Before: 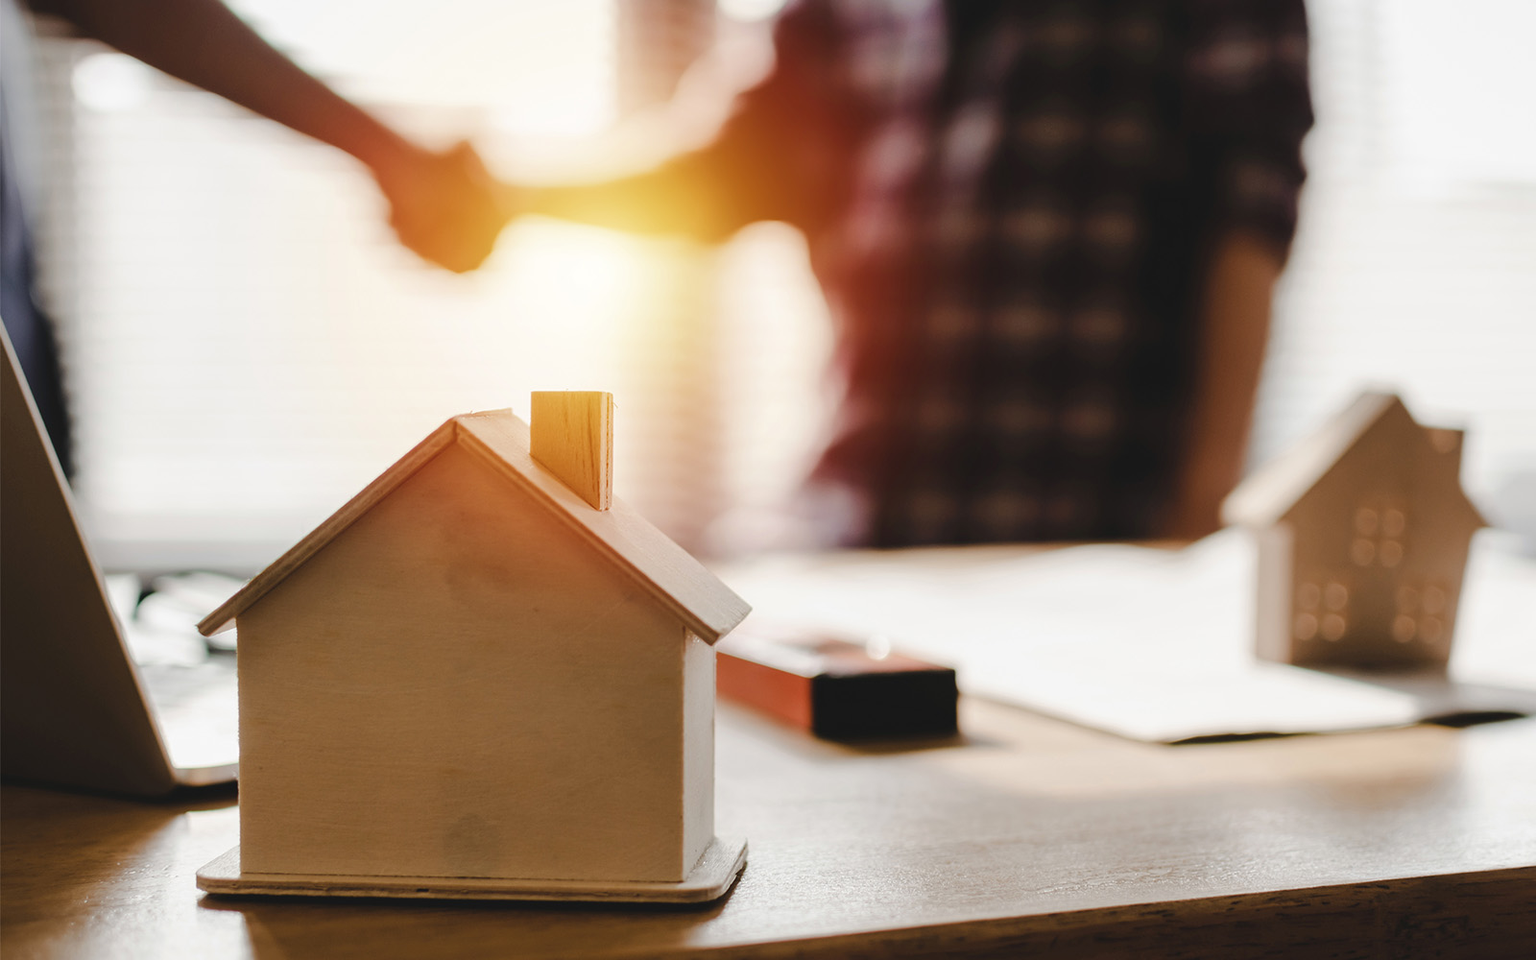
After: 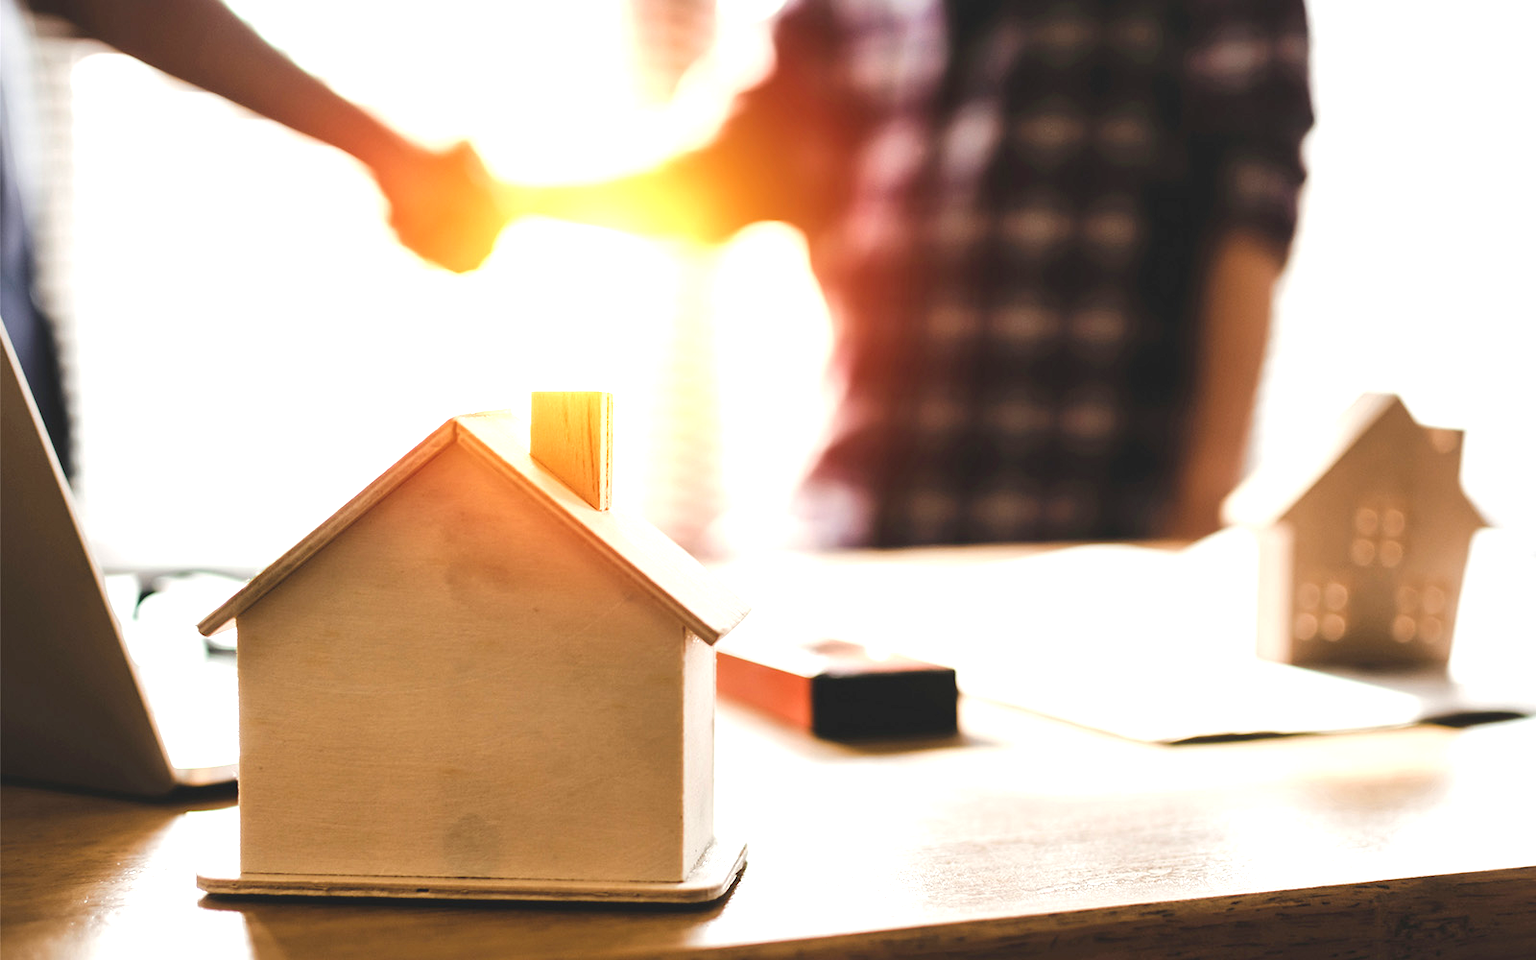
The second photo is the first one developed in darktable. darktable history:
exposure: black level correction 0.001, exposure 1.05 EV, compensate exposure bias true, compensate highlight preservation false
local contrast: mode bilateral grid, contrast 20, coarseness 50, detail 120%, midtone range 0.2
